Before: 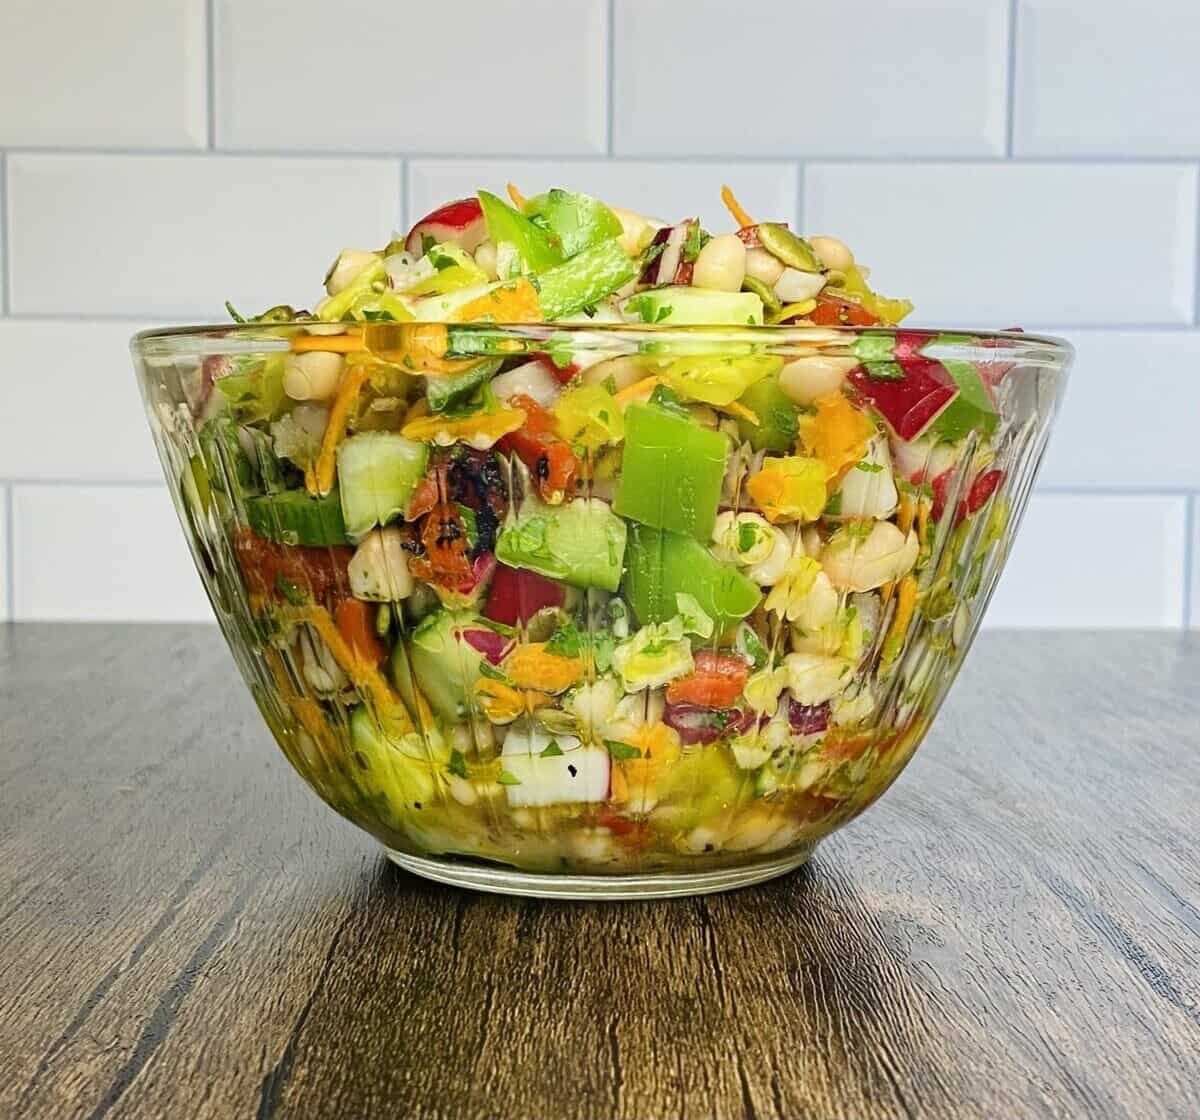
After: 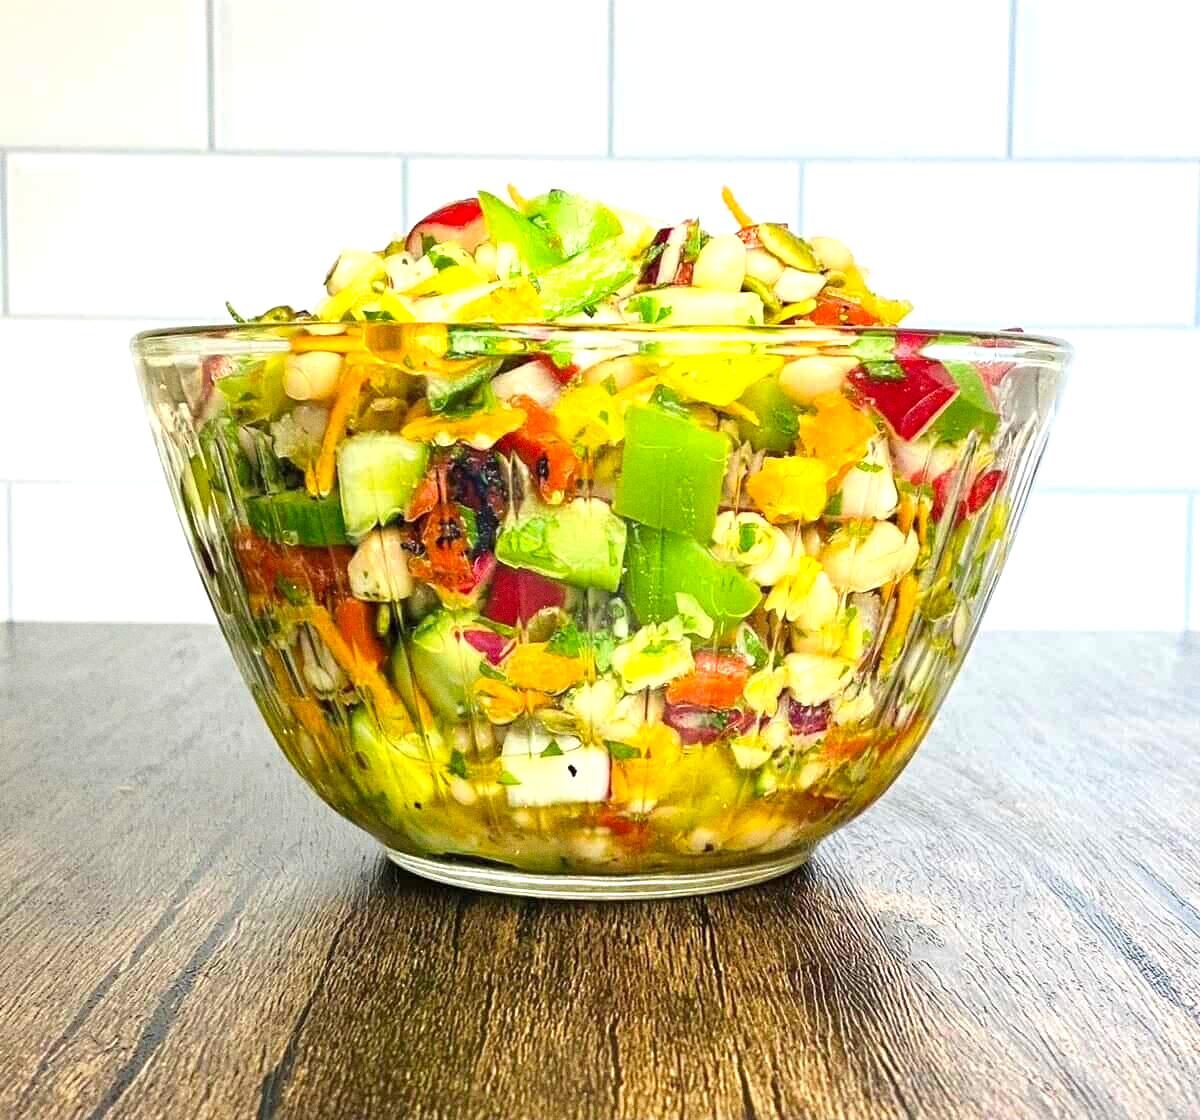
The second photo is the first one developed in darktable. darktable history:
grain: coarseness 0.09 ISO
exposure: exposure 0.766 EV, compensate highlight preservation false
